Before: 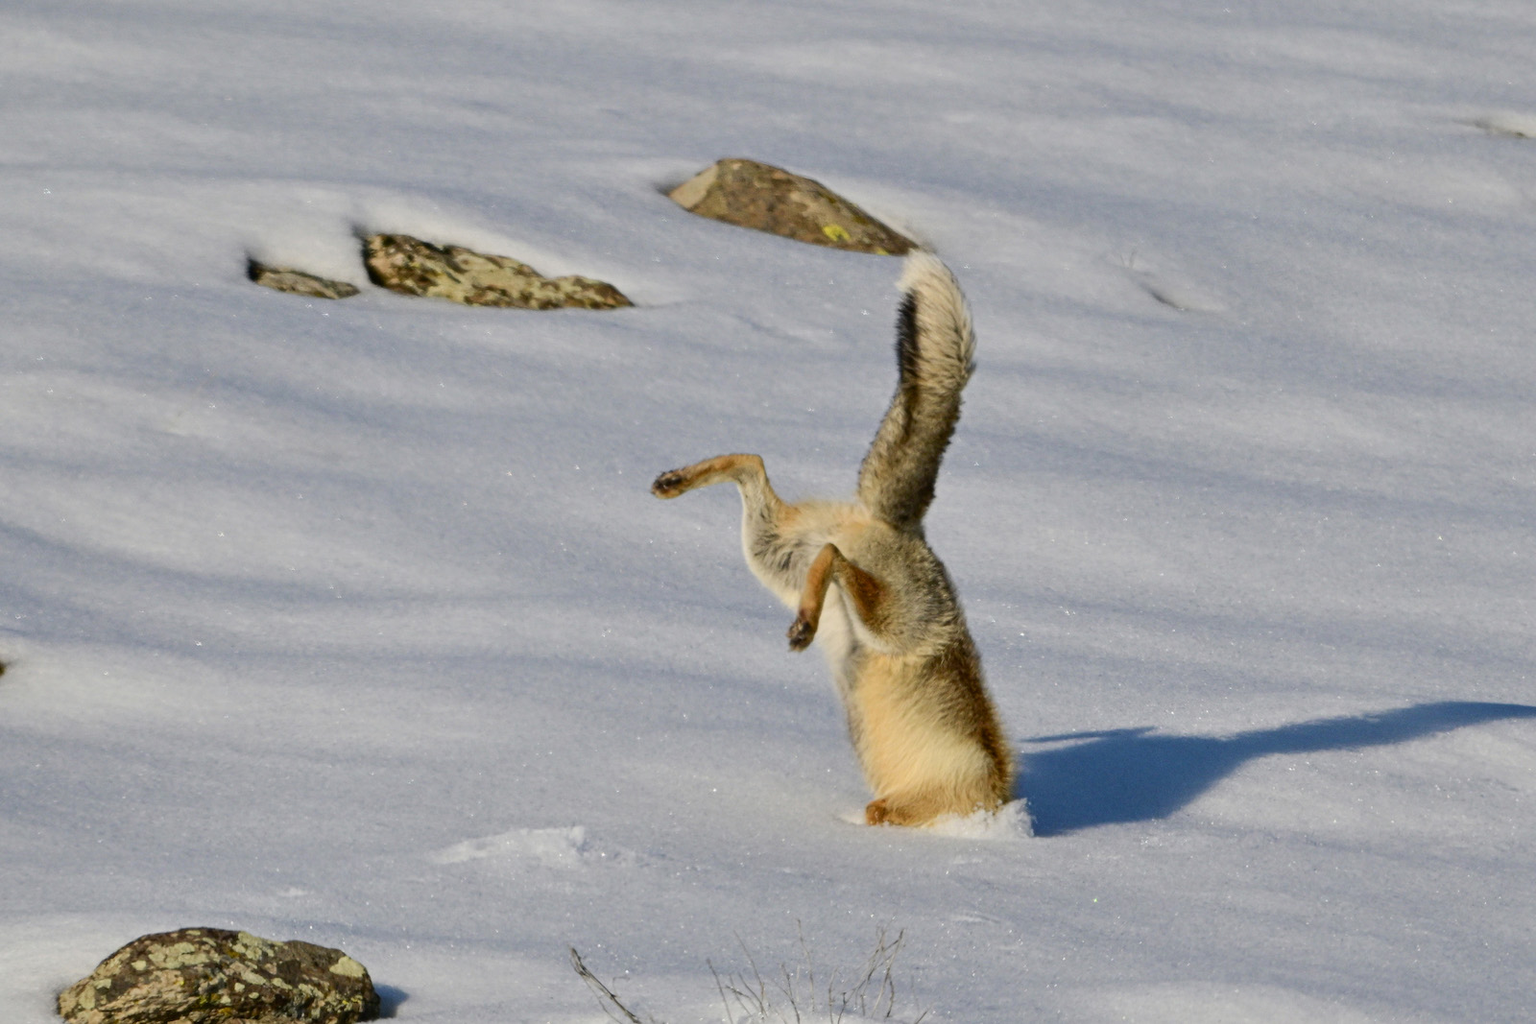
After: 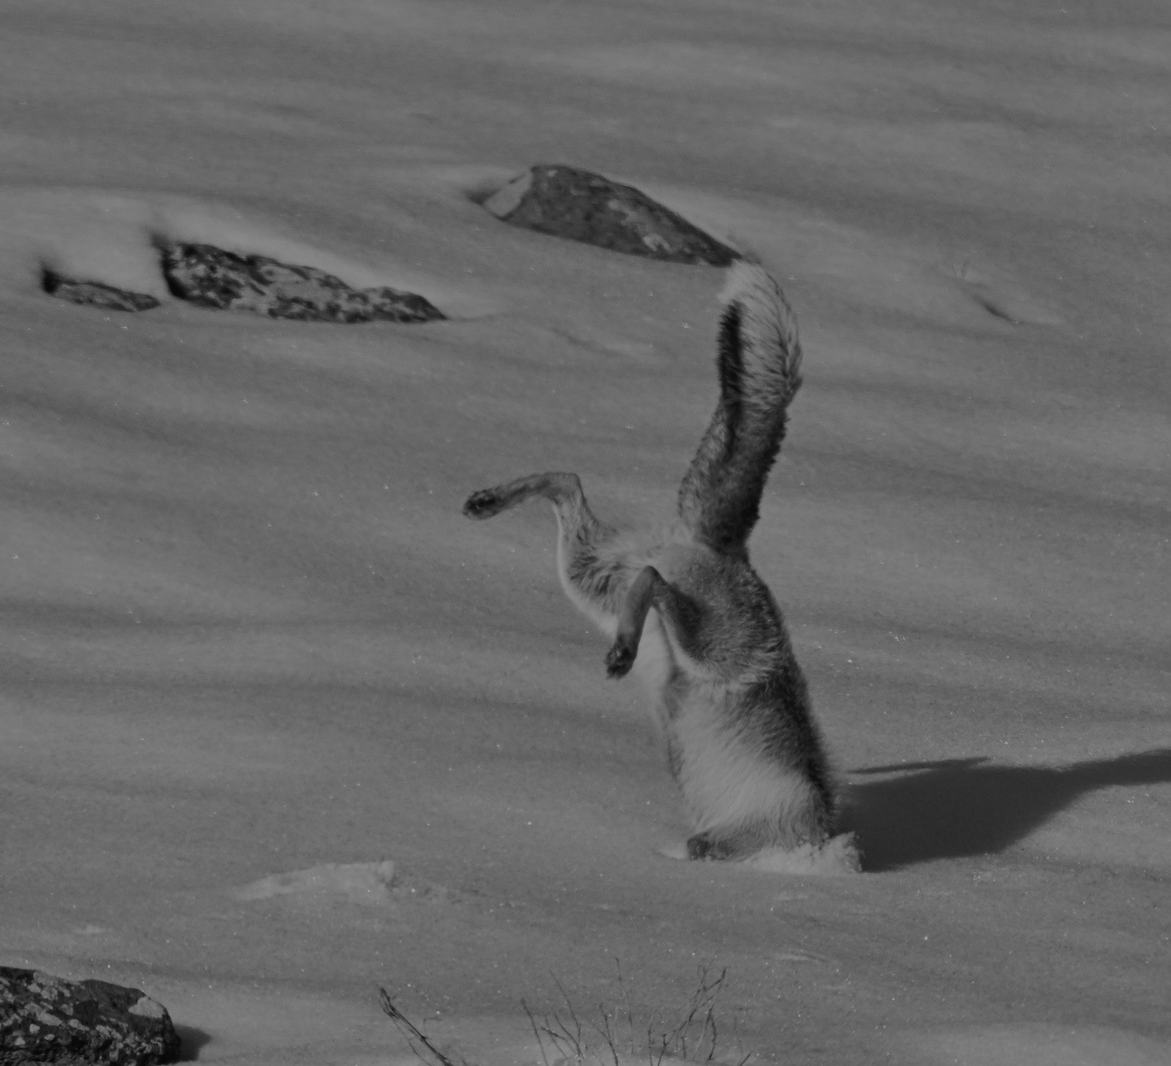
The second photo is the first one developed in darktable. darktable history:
monochrome: on, module defaults
tone curve: curves: ch0 [(0, 0) (0.003, 0.002) (0.011, 0.009) (0.025, 0.02) (0.044, 0.035) (0.069, 0.055) (0.1, 0.08) (0.136, 0.109) (0.177, 0.142) (0.224, 0.179) (0.277, 0.222) (0.335, 0.268) (0.399, 0.329) (0.468, 0.409) (0.543, 0.495) (0.623, 0.579) (0.709, 0.669) (0.801, 0.767) (0.898, 0.885) (1, 1)], preserve colors none
crop: left 13.443%, right 13.31%
exposure: exposure -1 EV, compensate highlight preservation false
contrast equalizer: octaves 7, y [[0.6 ×6], [0.55 ×6], [0 ×6], [0 ×6], [0 ×6]], mix -0.1
